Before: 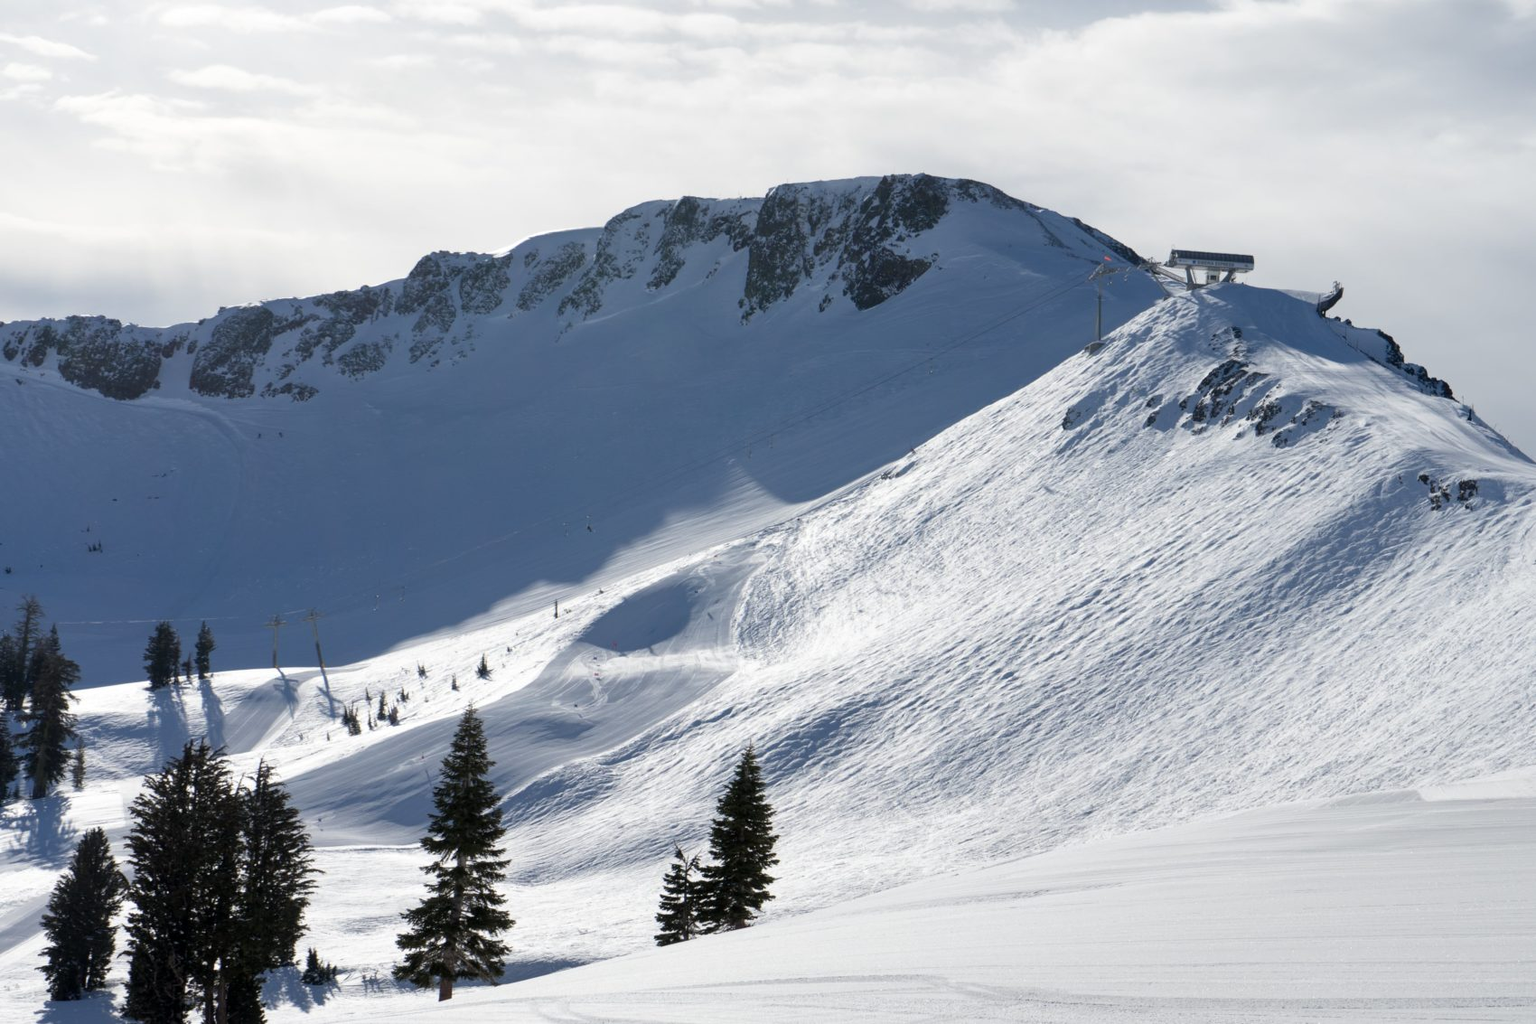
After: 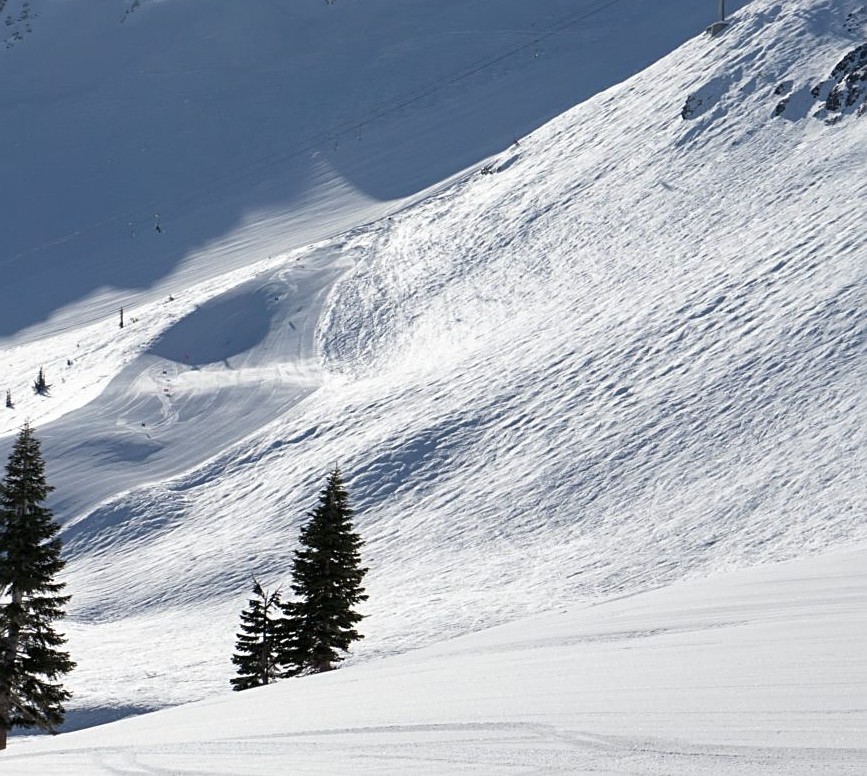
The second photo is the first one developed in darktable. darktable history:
sharpen: on, module defaults
crop and rotate: left 29.114%, top 31.437%, right 19.859%
